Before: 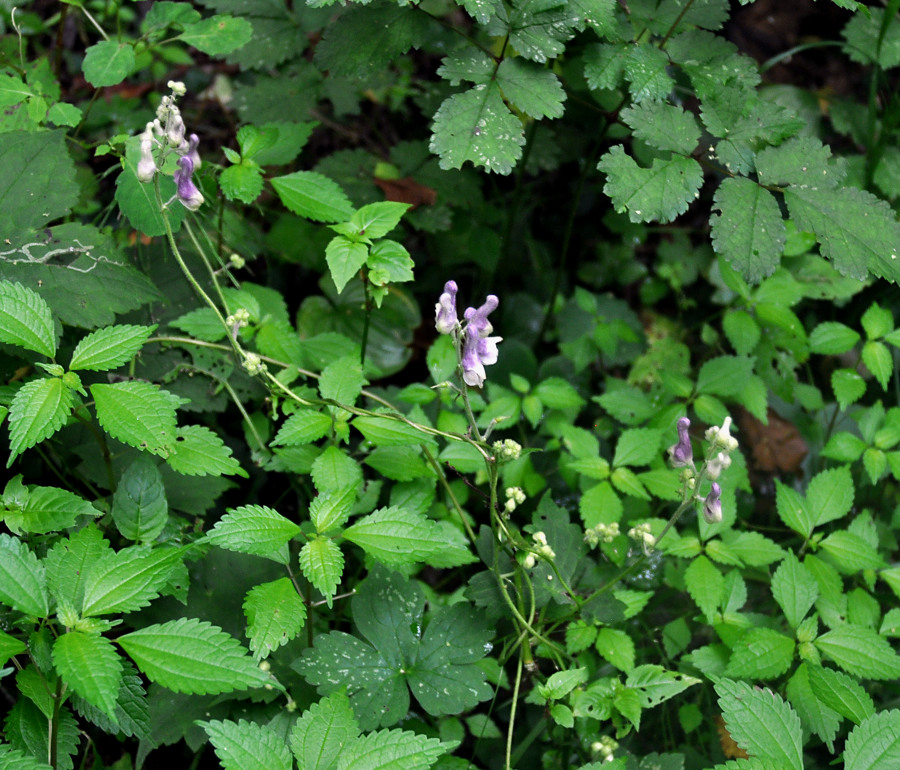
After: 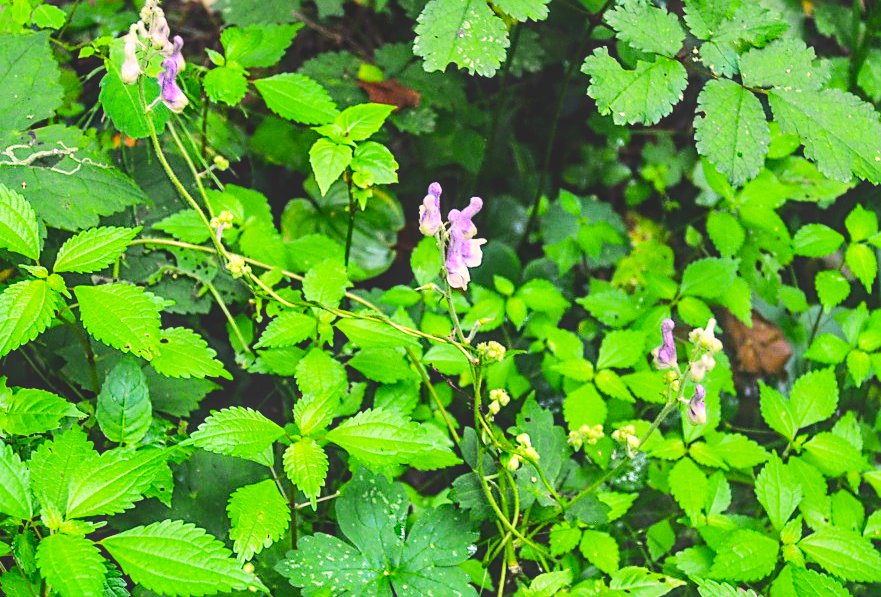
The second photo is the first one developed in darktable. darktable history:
base curve: curves: ch0 [(0, 0.007) (0.028, 0.063) (0.121, 0.311) (0.46, 0.743) (0.859, 0.957) (1, 1)]
color balance rgb: highlights gain › chroma 3.017%, highlights gain › hue 54.57°, global offset › luminance 0.723%, perceptual saturation grading › global saturation 31.202%, perceptual brilliance grading › mid-tones 10.367%, perceptual brilliance grading › shadows 14.392%, global vibrance 20%
crop and rotate: left 1.857%, top 12.793%, right 0.242%, bottom 9.587%
sharpen: on, module defaults
local contrast: on, module defaults
